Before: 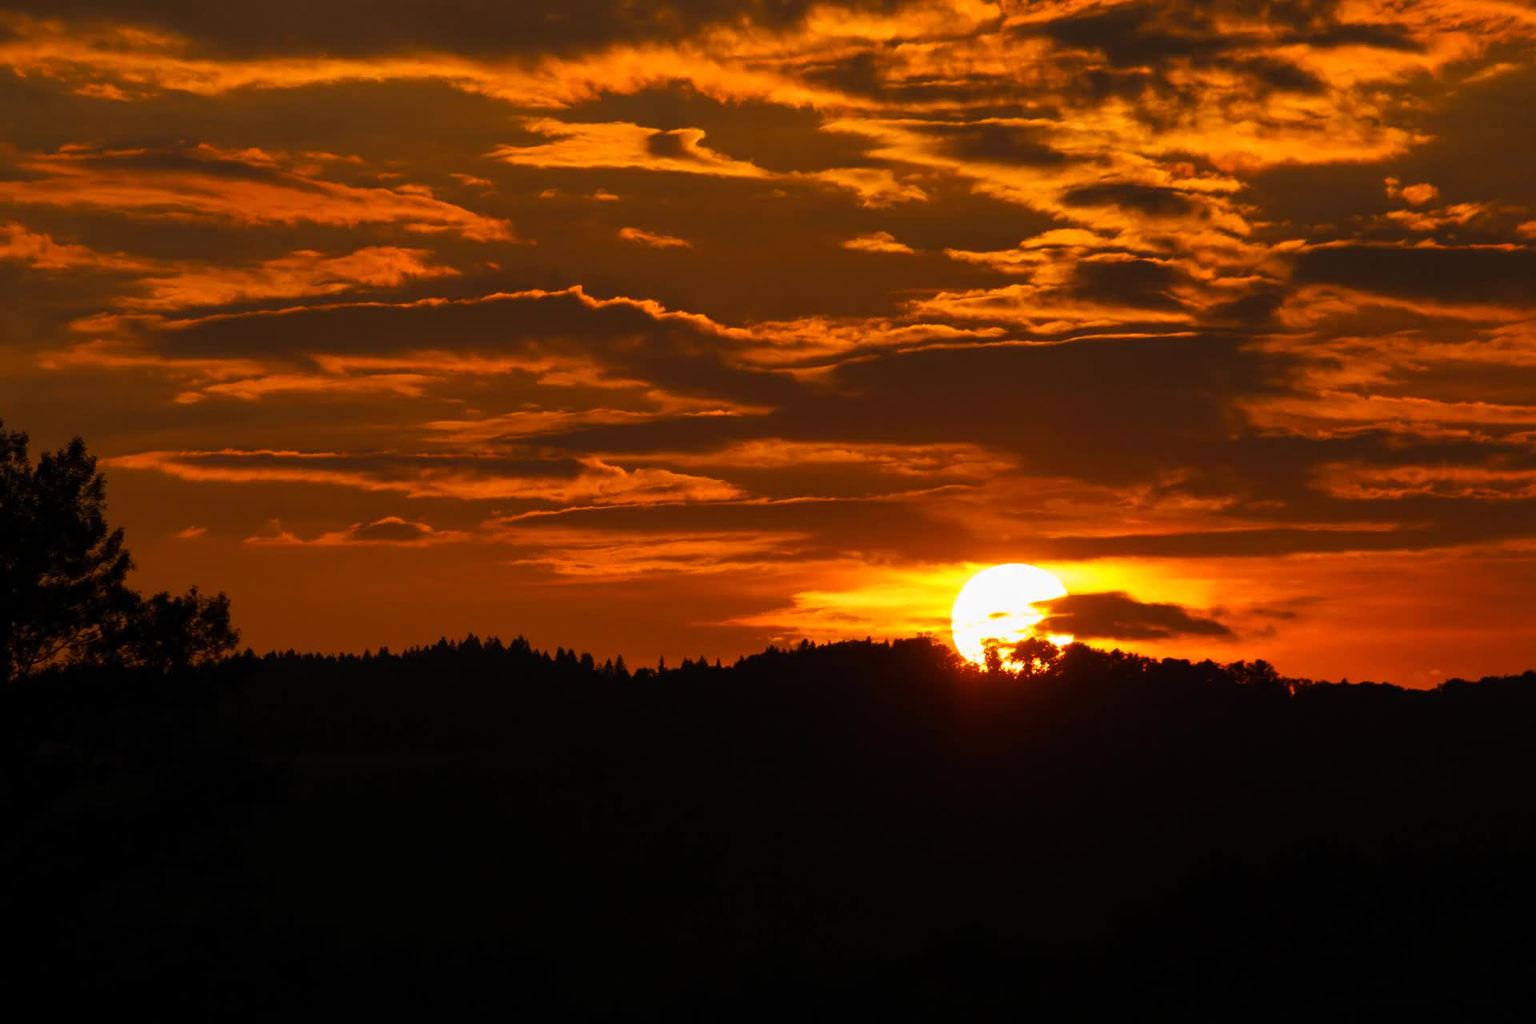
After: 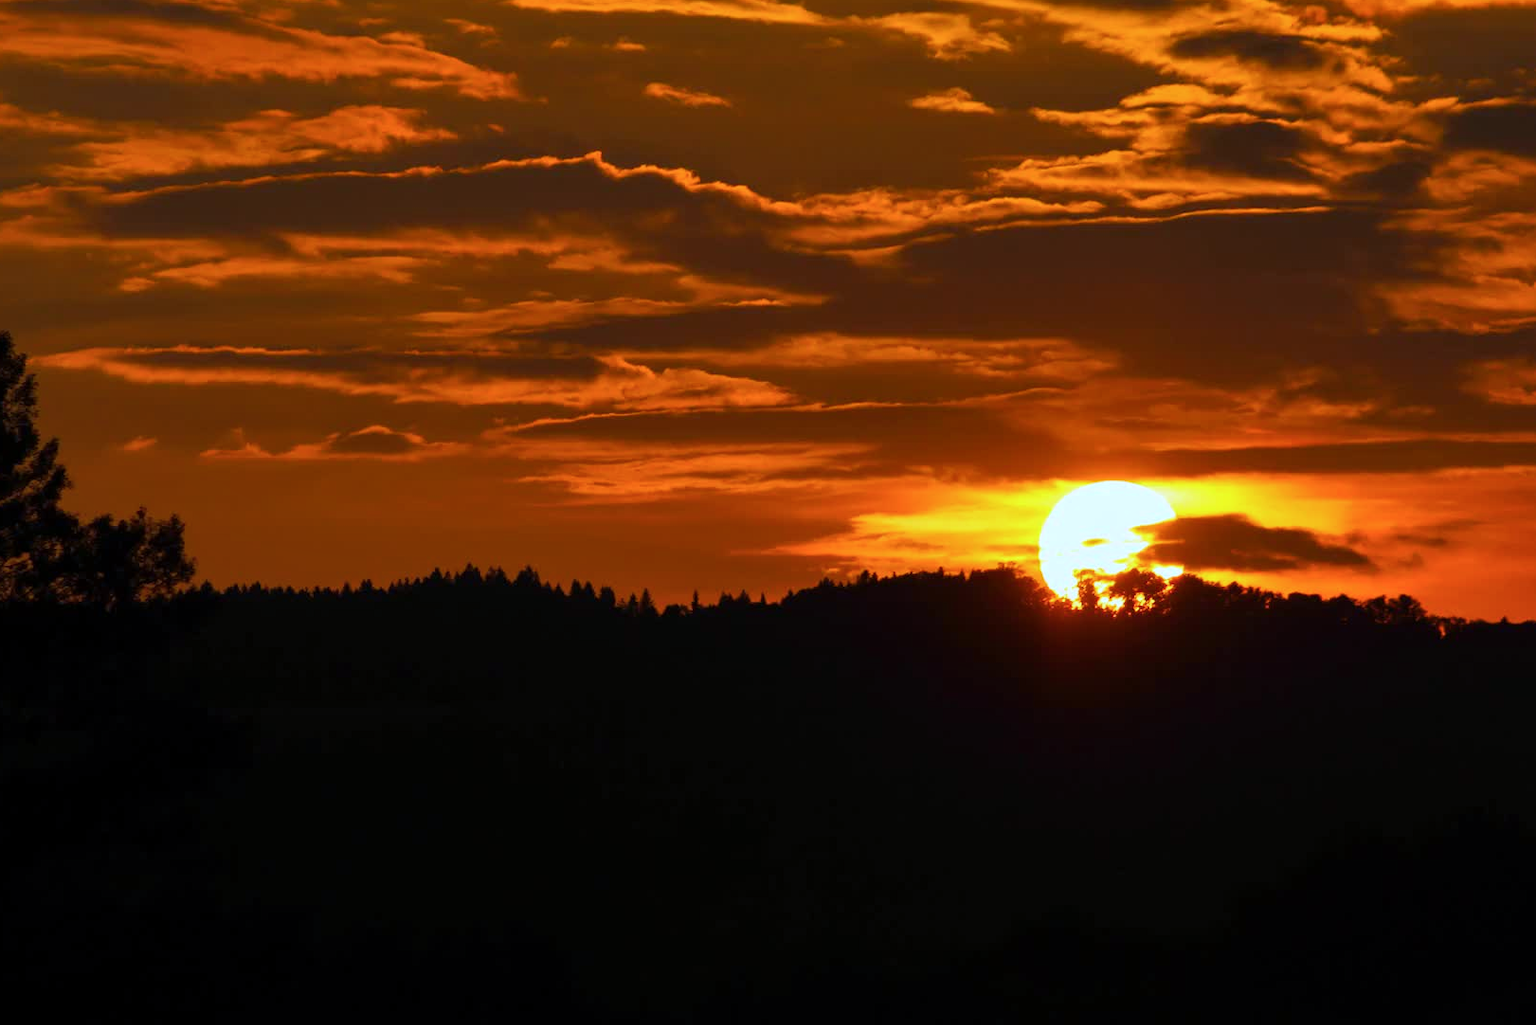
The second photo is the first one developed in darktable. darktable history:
color balance rgb: perceptual saturation grading › global saturation 1.731%, perceptual saturation grading › highlights -1.768%, perceptual saturation grading › mid-tones 3.421%, perceptual saturation grading › shadows 6.876%, global vibrance 20%
shadows and highlights: shadows 20.94, highlights -81.14, soften with gaussian
crop and rotate: left 4.885%, top 15.461%, right 10.686%
color calibration: x 0.381, y 0.391, temperature 4087.13 K
